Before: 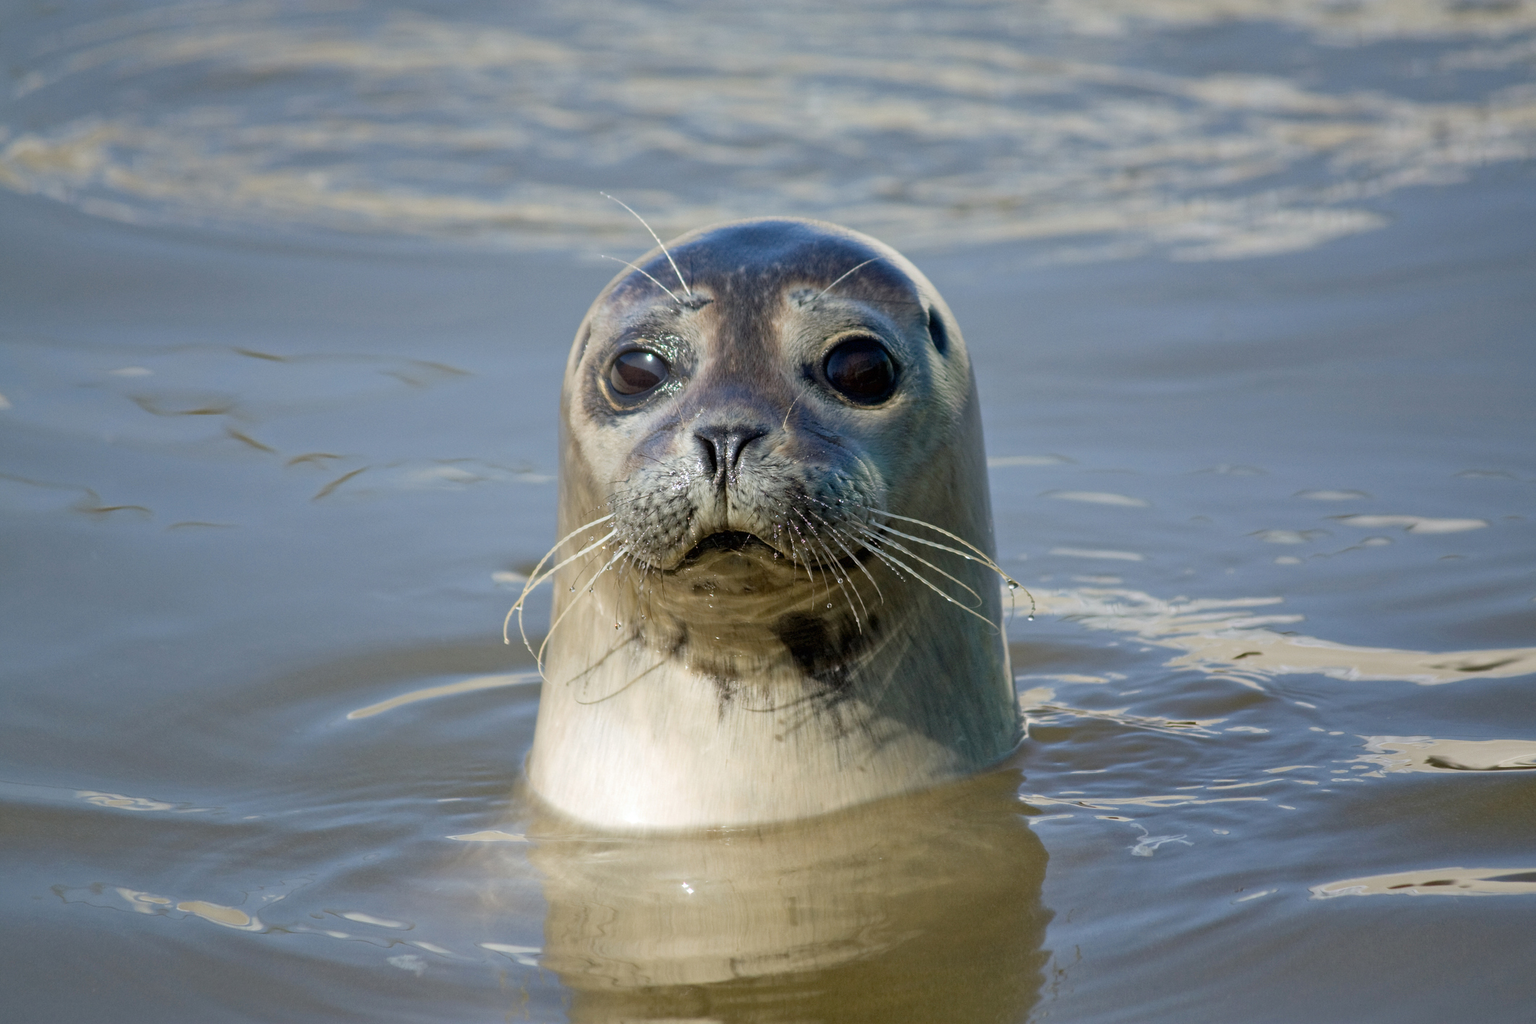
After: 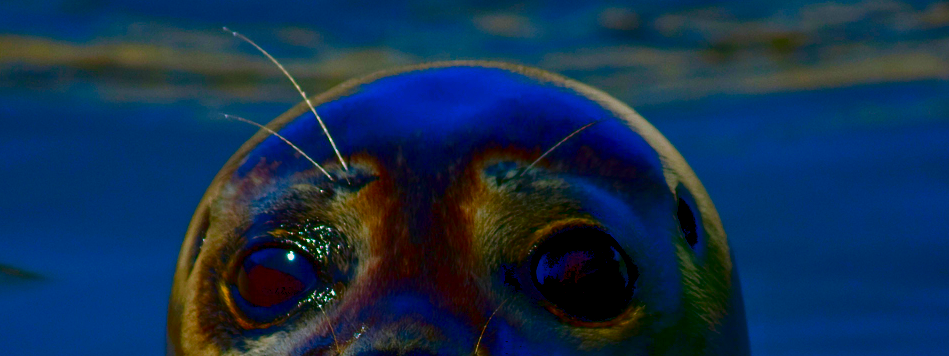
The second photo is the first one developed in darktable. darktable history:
color correction: highlights b* -0.045, saturation 1.35
color balance rgb: global offset › luminance -0.843%, linear chroma grading › global chroma 25.242%, perceptual saturation grading › global saturation 25.175%
crop: left 28.612%, top 16.841%, right 26.62%, bottom 57.971%
contrast brightness saturation: brightness -0.992, saturation 0.981
exposure: exposure -0.055 EV, compensate highlight preservation false
